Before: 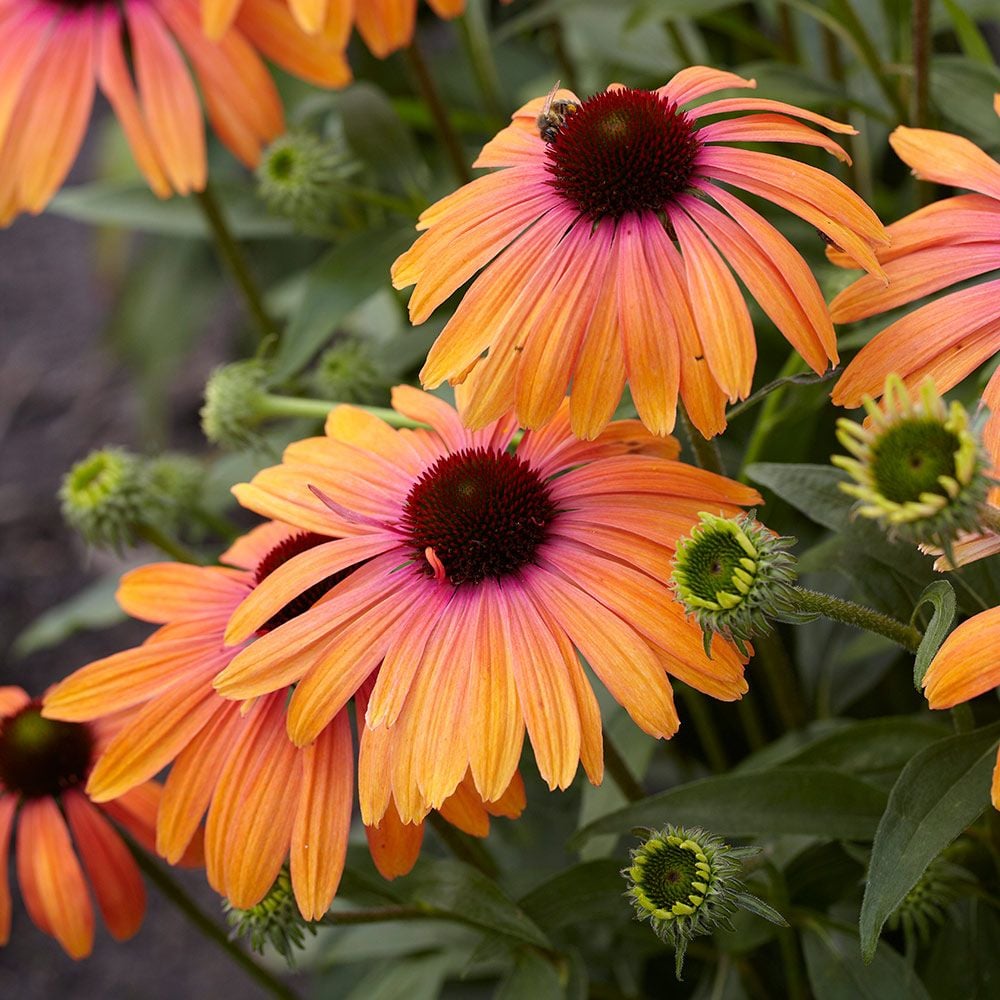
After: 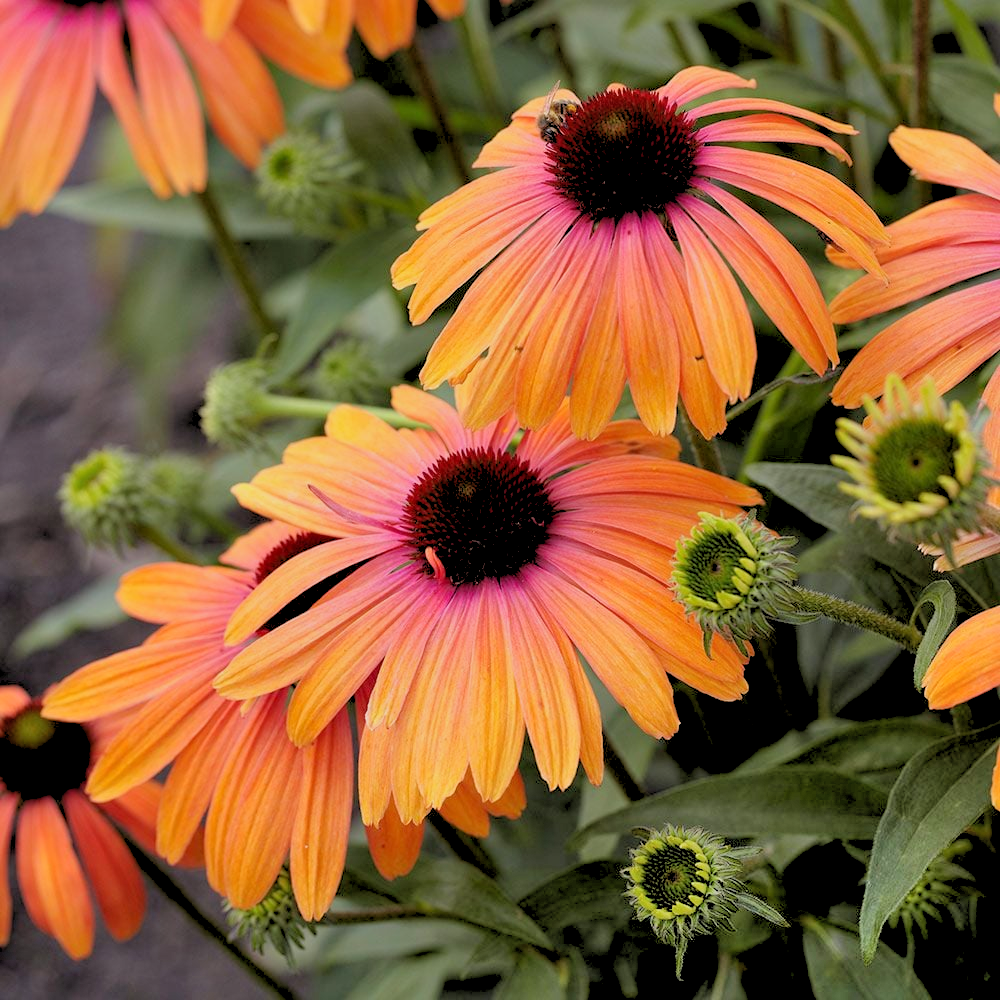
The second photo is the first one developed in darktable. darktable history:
rgb levels: preserve colors sum RGB, levels [[0.038, 0.433, 0.934], [0, 0.5, 1], [0, 0.5, 1]]
shadows and highlights: soften with gaussian
